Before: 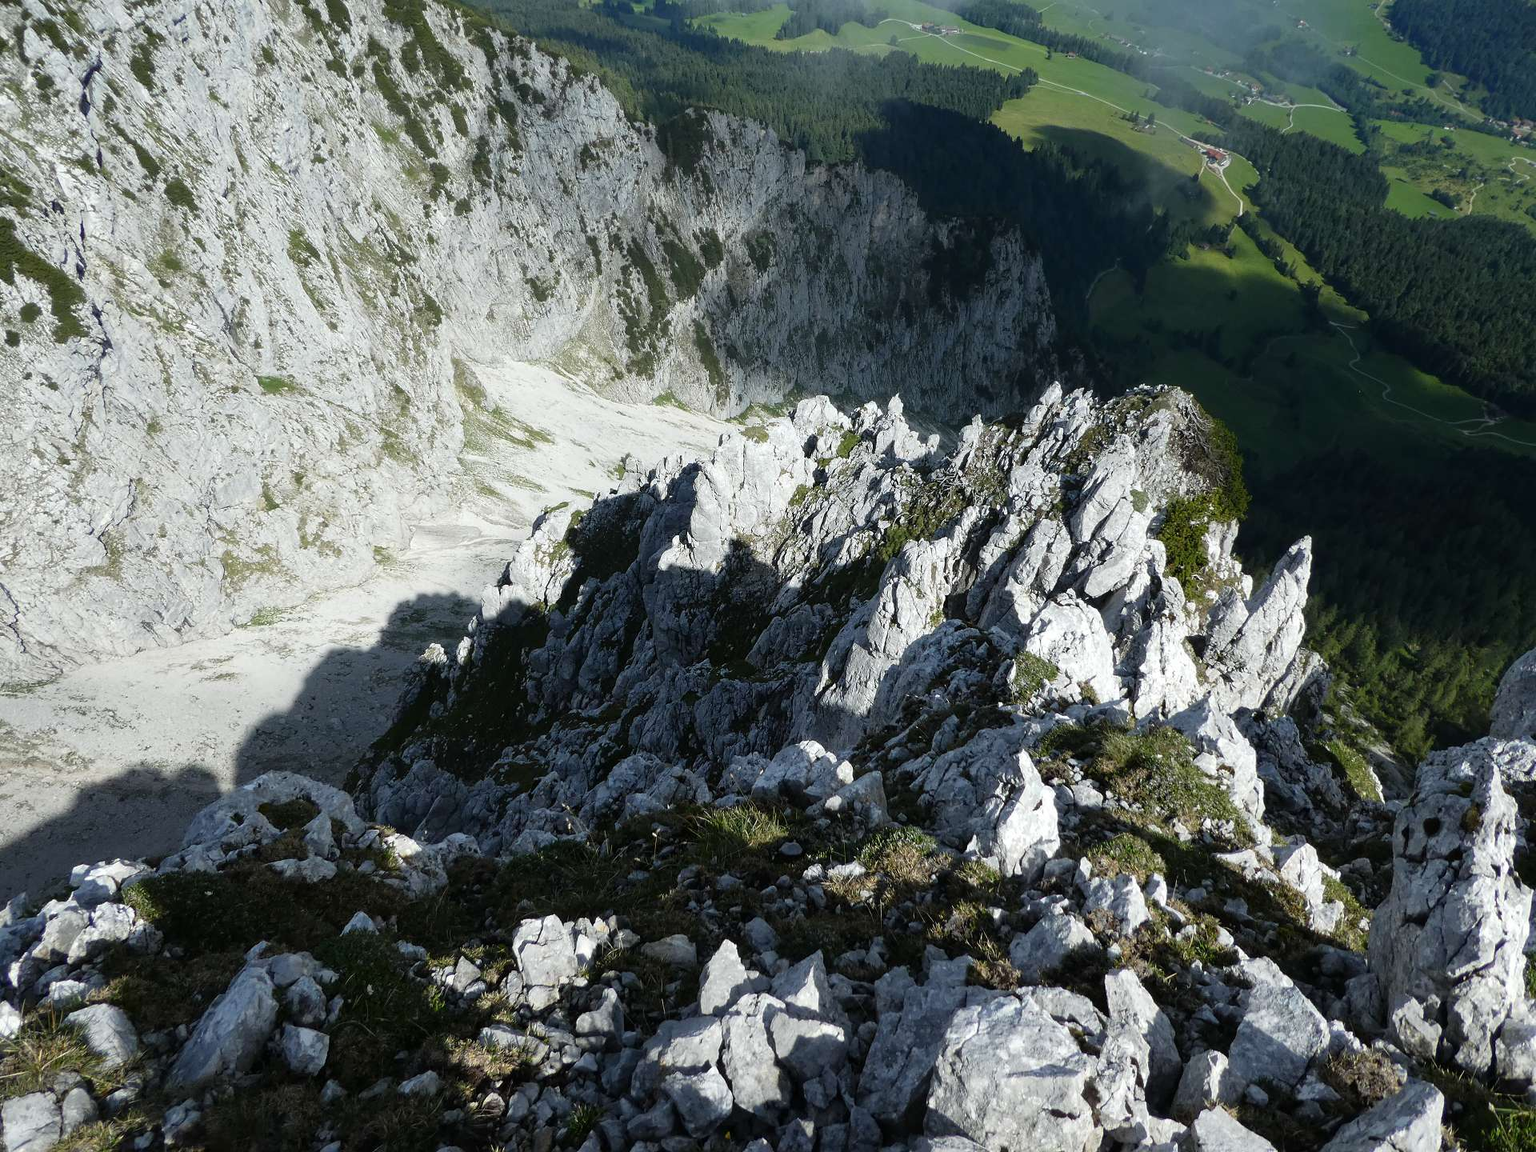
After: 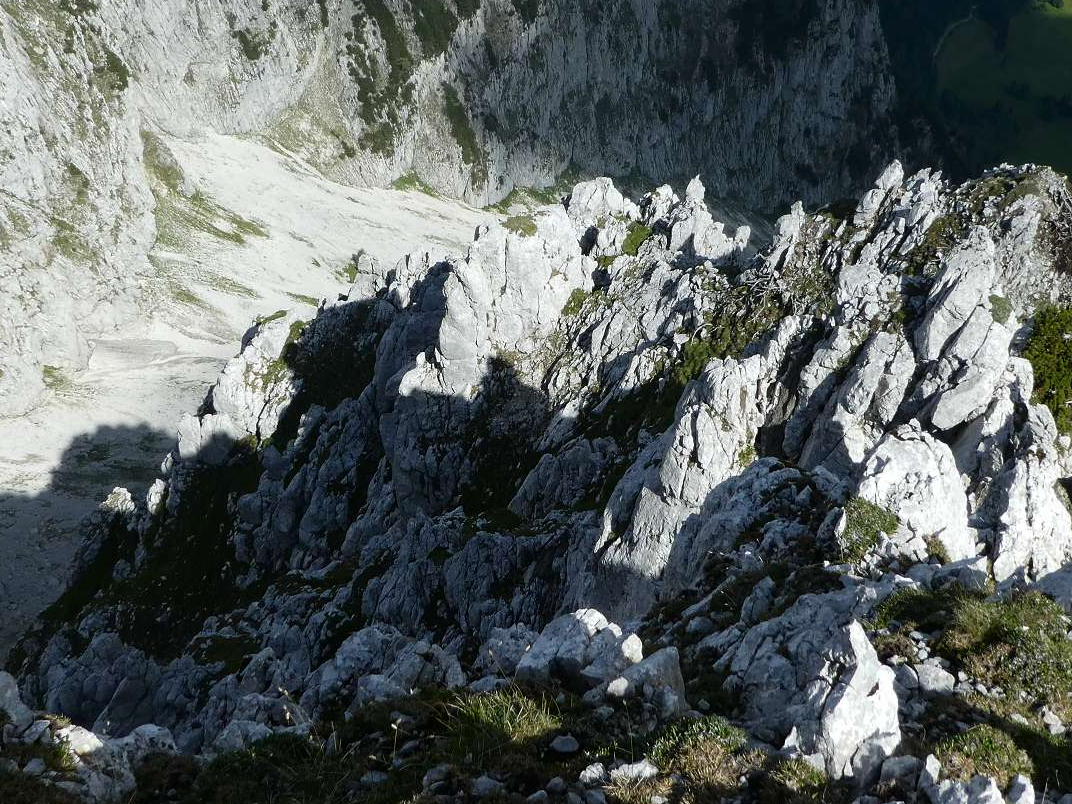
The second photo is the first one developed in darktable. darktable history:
contrast brightness saturation: contrast 0.03, brightness -0.04
crop and rotate: left 22.13%, top 22.054%, right 22.026%, bottom 22.102%
